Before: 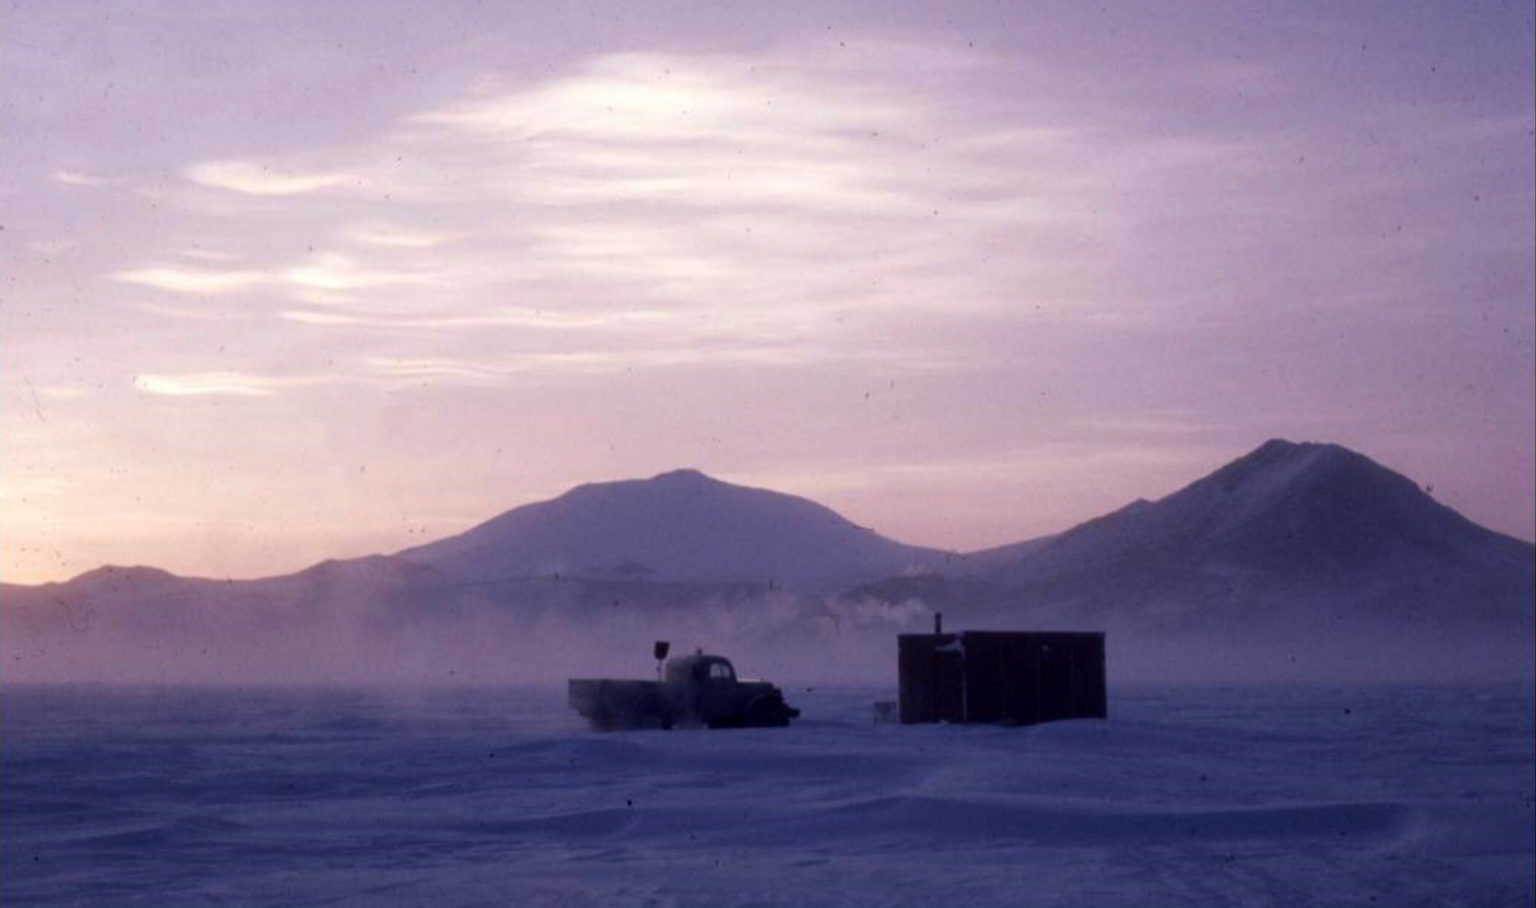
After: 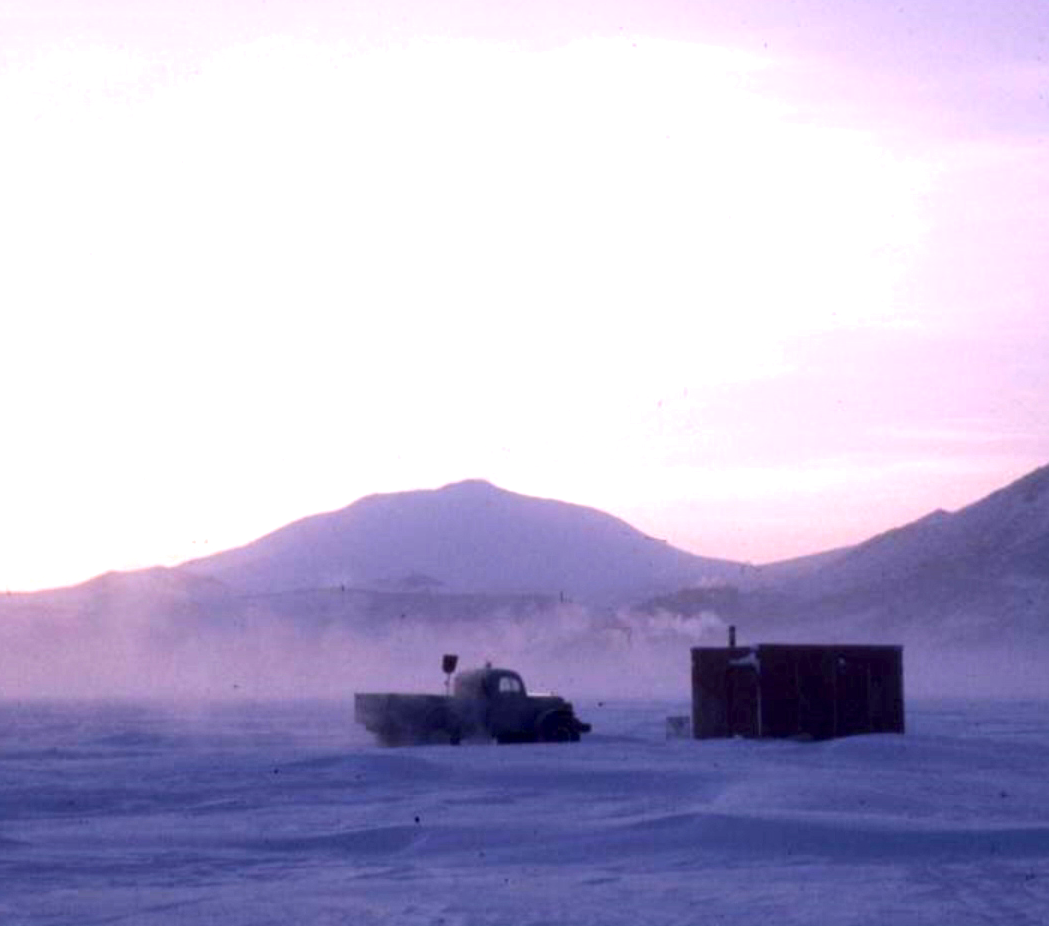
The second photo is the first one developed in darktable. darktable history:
shadows and highlights: radius 92.18, shadows -14.66, white point adjustment 0.269, highlights 32.01, compress 48.46%, soften with gaussian
exposure: exposure 1.148 EV, compensate highlight preservation false
crop and rotate: left 14.468%, right 18.652%
